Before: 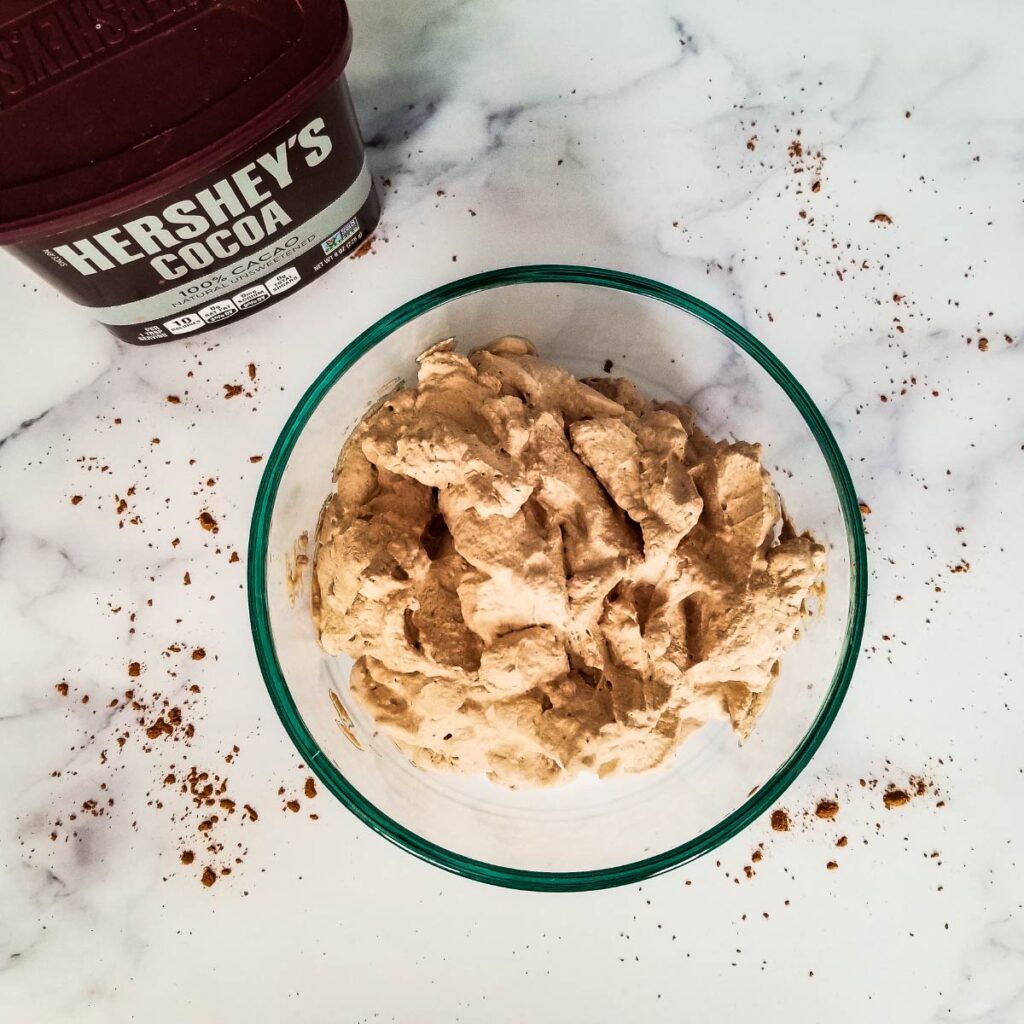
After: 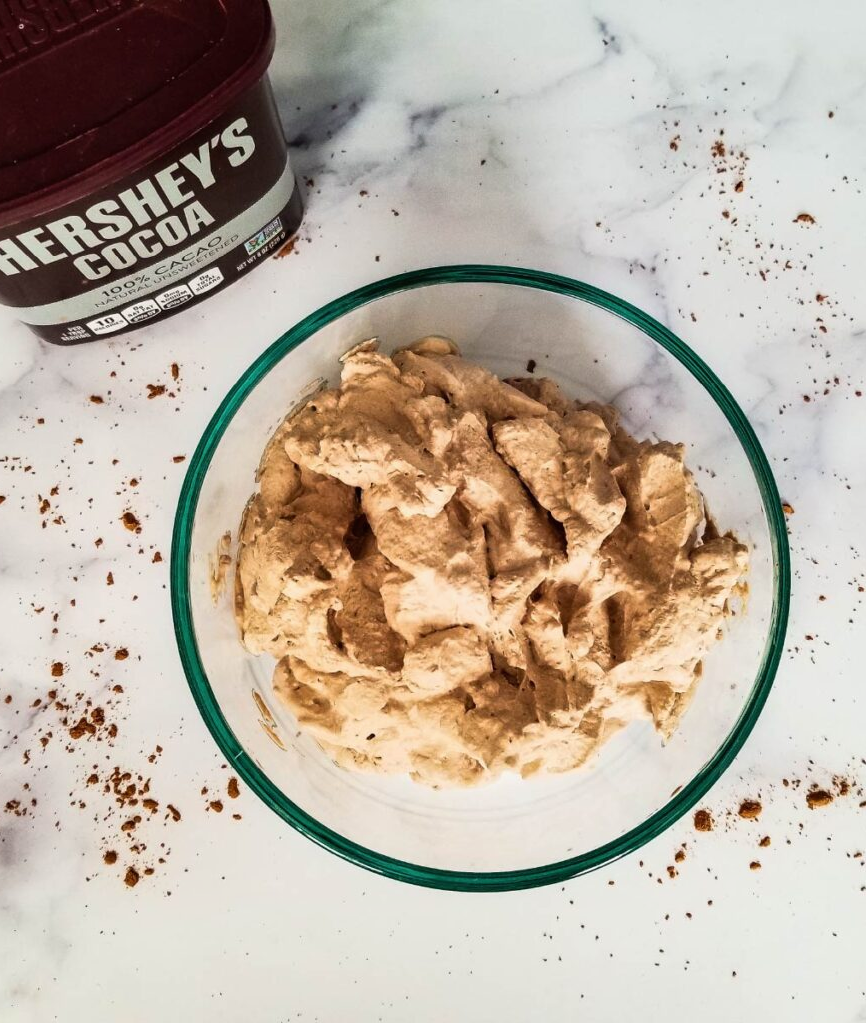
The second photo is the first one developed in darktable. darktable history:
local contrast: mode bilateral grid, contrast 100, coarseness 99, detail 92%, midtone range 0.2
crop: left 7.527%, right 7.805%
